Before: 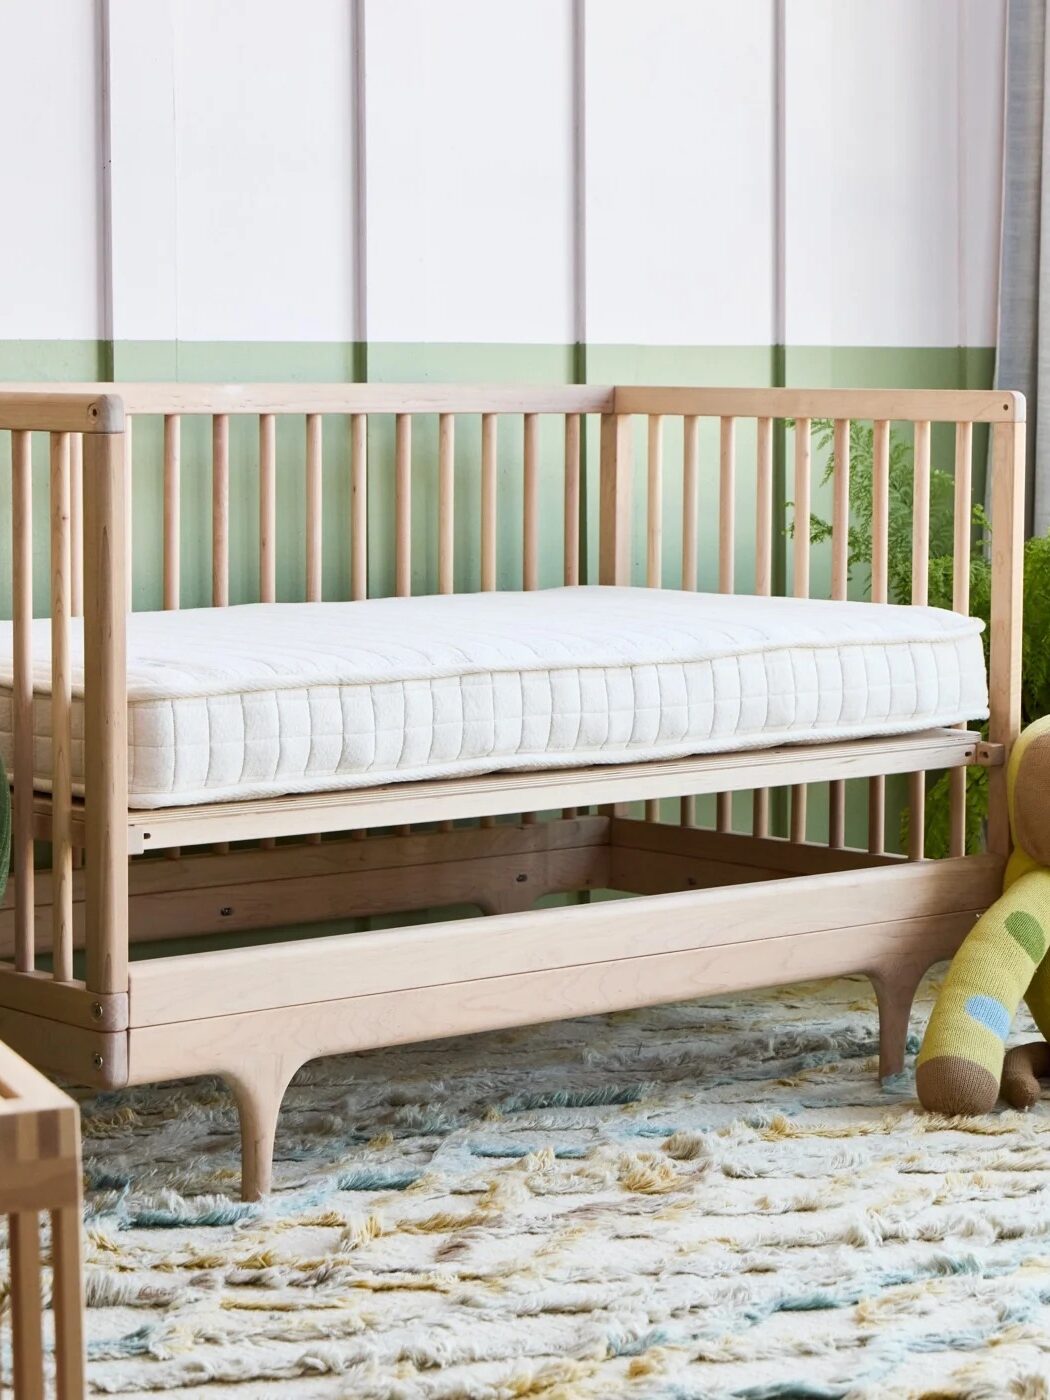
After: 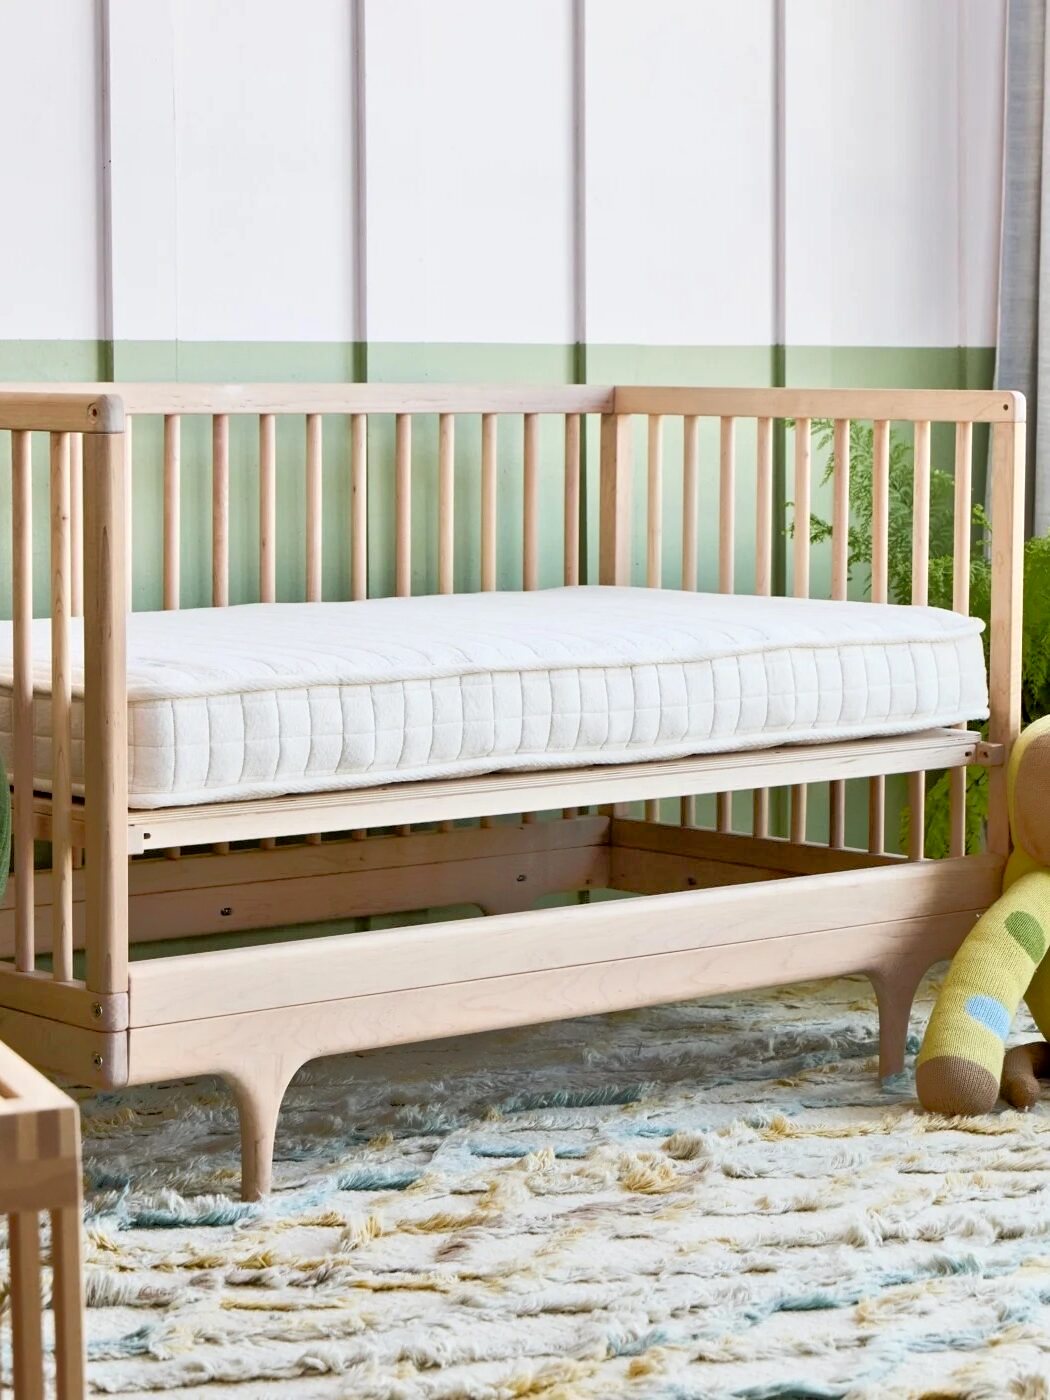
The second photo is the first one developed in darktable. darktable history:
exposure: black level correction 0.005, exposure 0.001 EV, compensate highlight preservation false
tone equalizer: -8 EV -0.528 EV, -7 EV -0.319 EV, -6 EV -0.083 EV, -5 EV 0.413 EV, -4 EV 0.985 EV, -3 EV 0.791 EV, -2 EV -0.01 EV, -1 EV 0.14 EV, +0 EV -0.012 EV, smoothing 1
